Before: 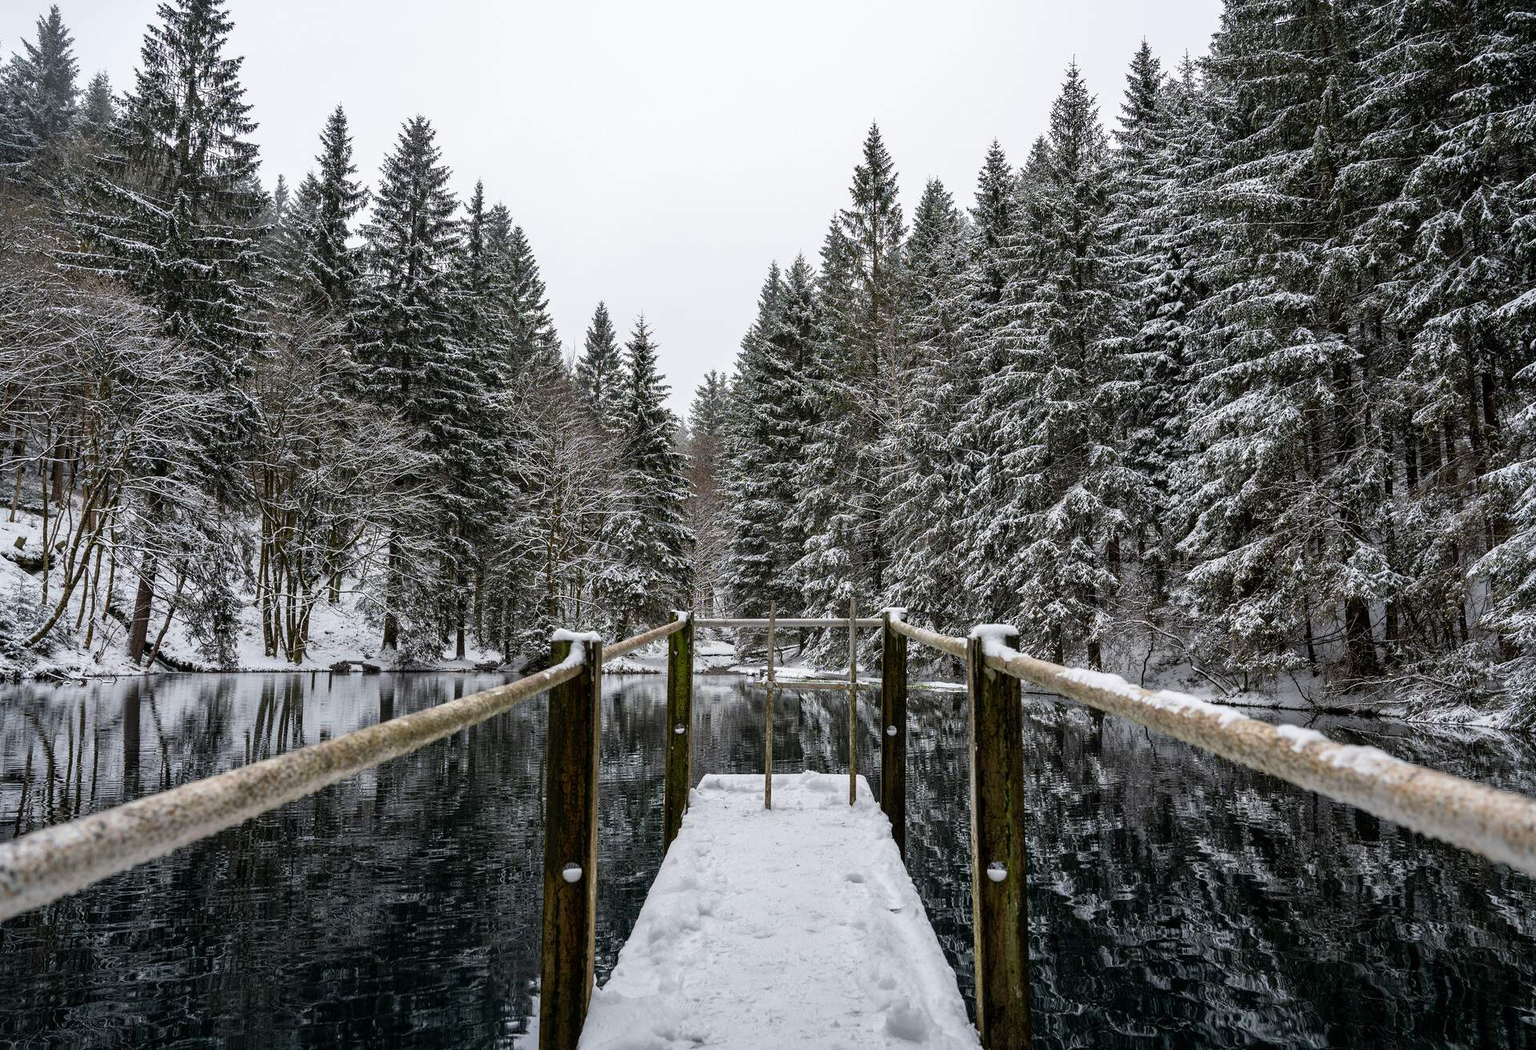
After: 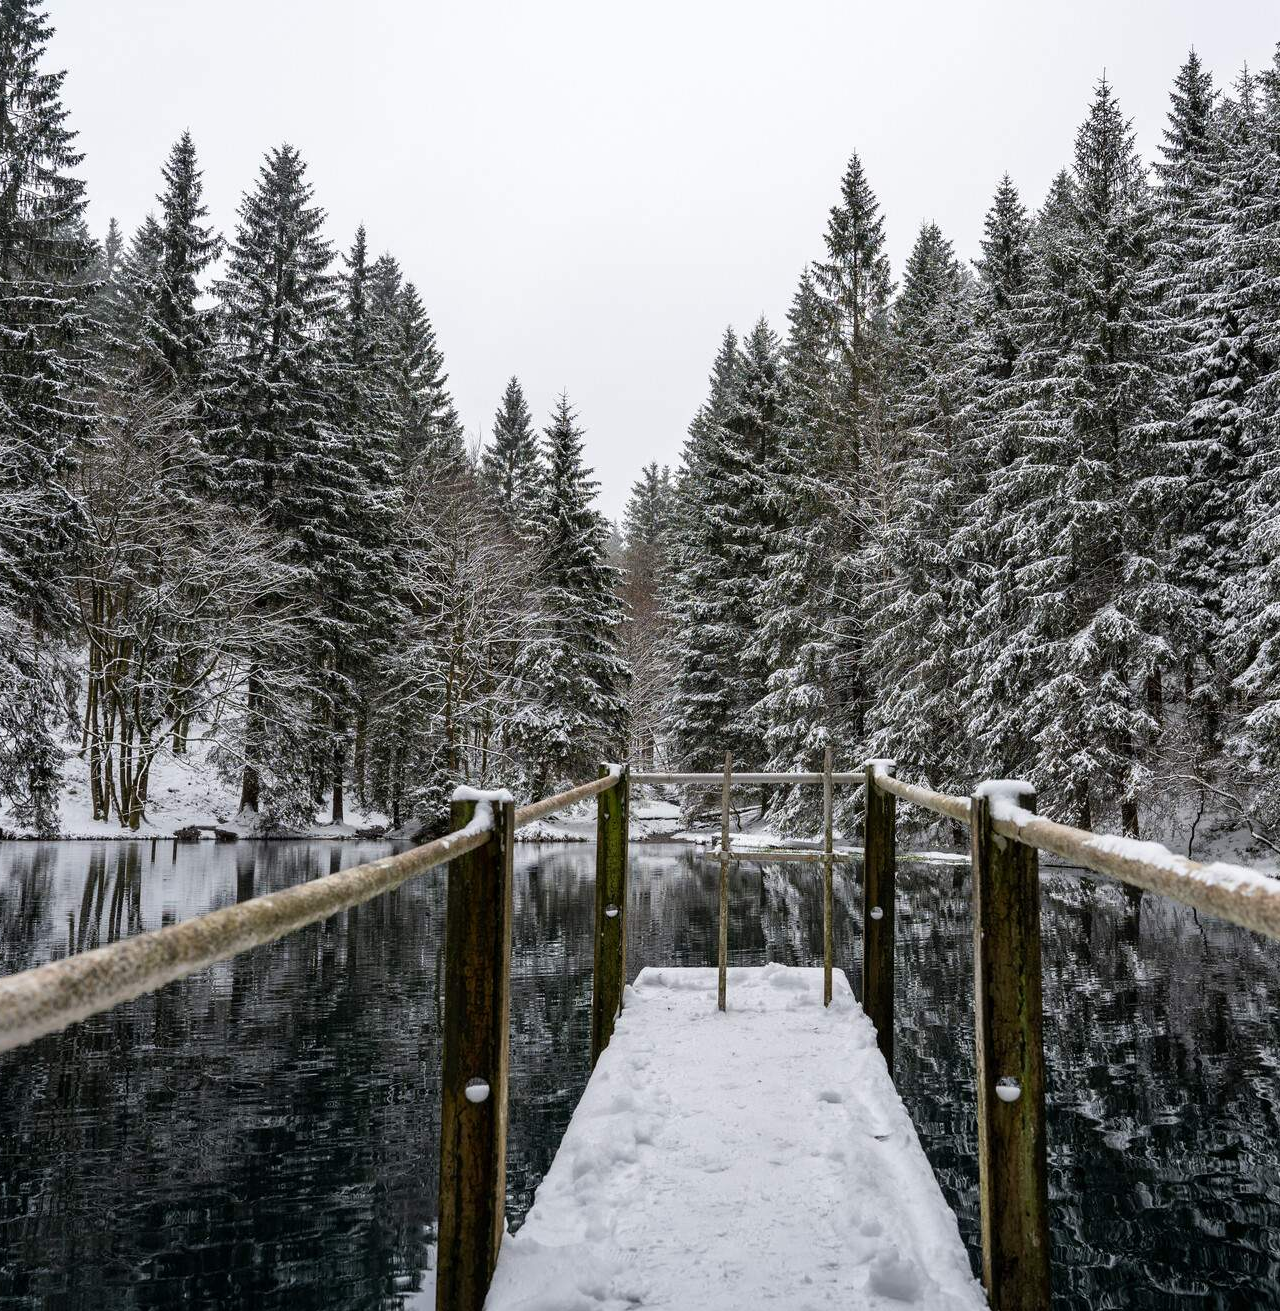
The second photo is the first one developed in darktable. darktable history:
crop and rotate: left 12.417%, right 20.883%
